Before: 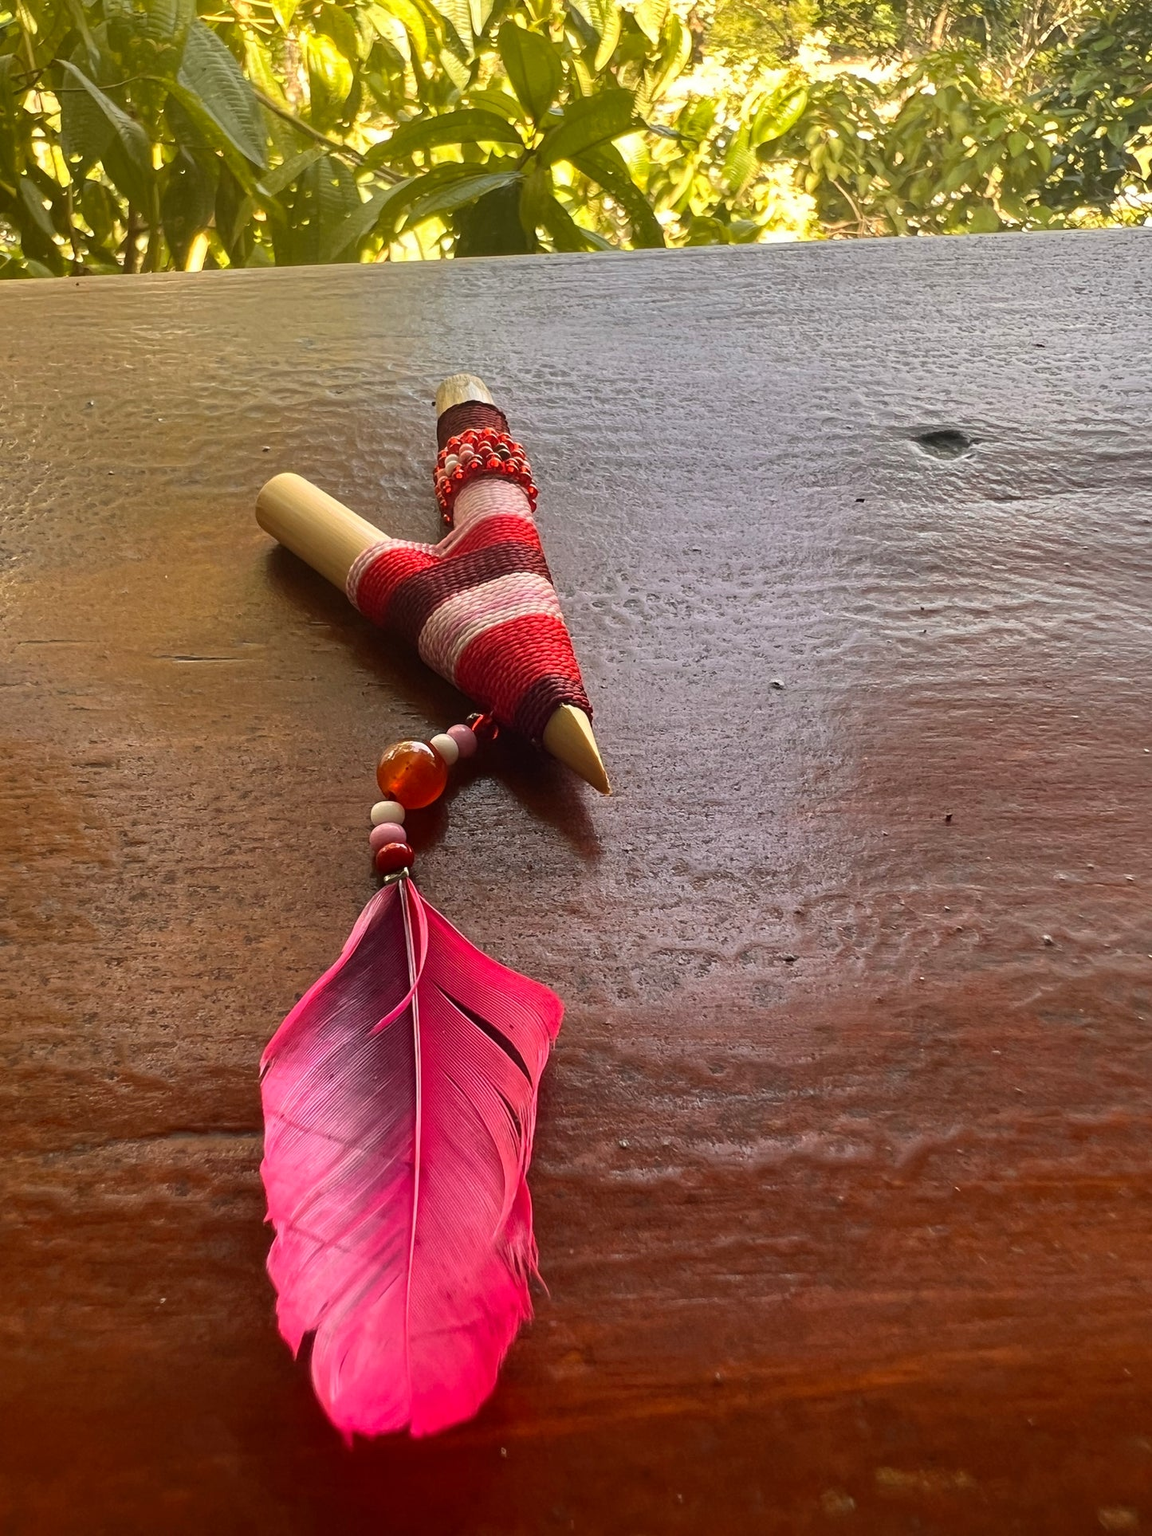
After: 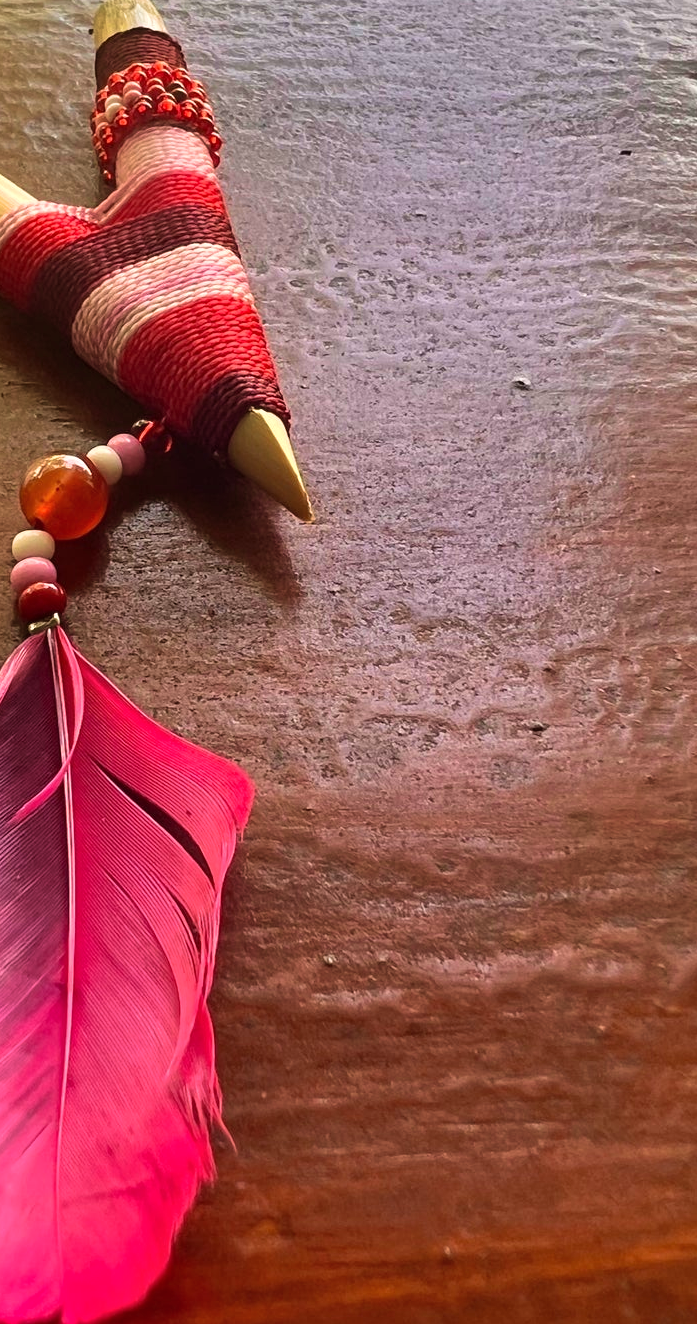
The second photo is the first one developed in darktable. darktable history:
crop: left 31.379%, top 24.658%, right 20.326%, bottom 6.628%
shadows and highlights: highlights color adjustment 0%, low approximation 0.01, soften with gaussian
velvia: strength 56%
levels: levels [0, 0.476, 0.951]
